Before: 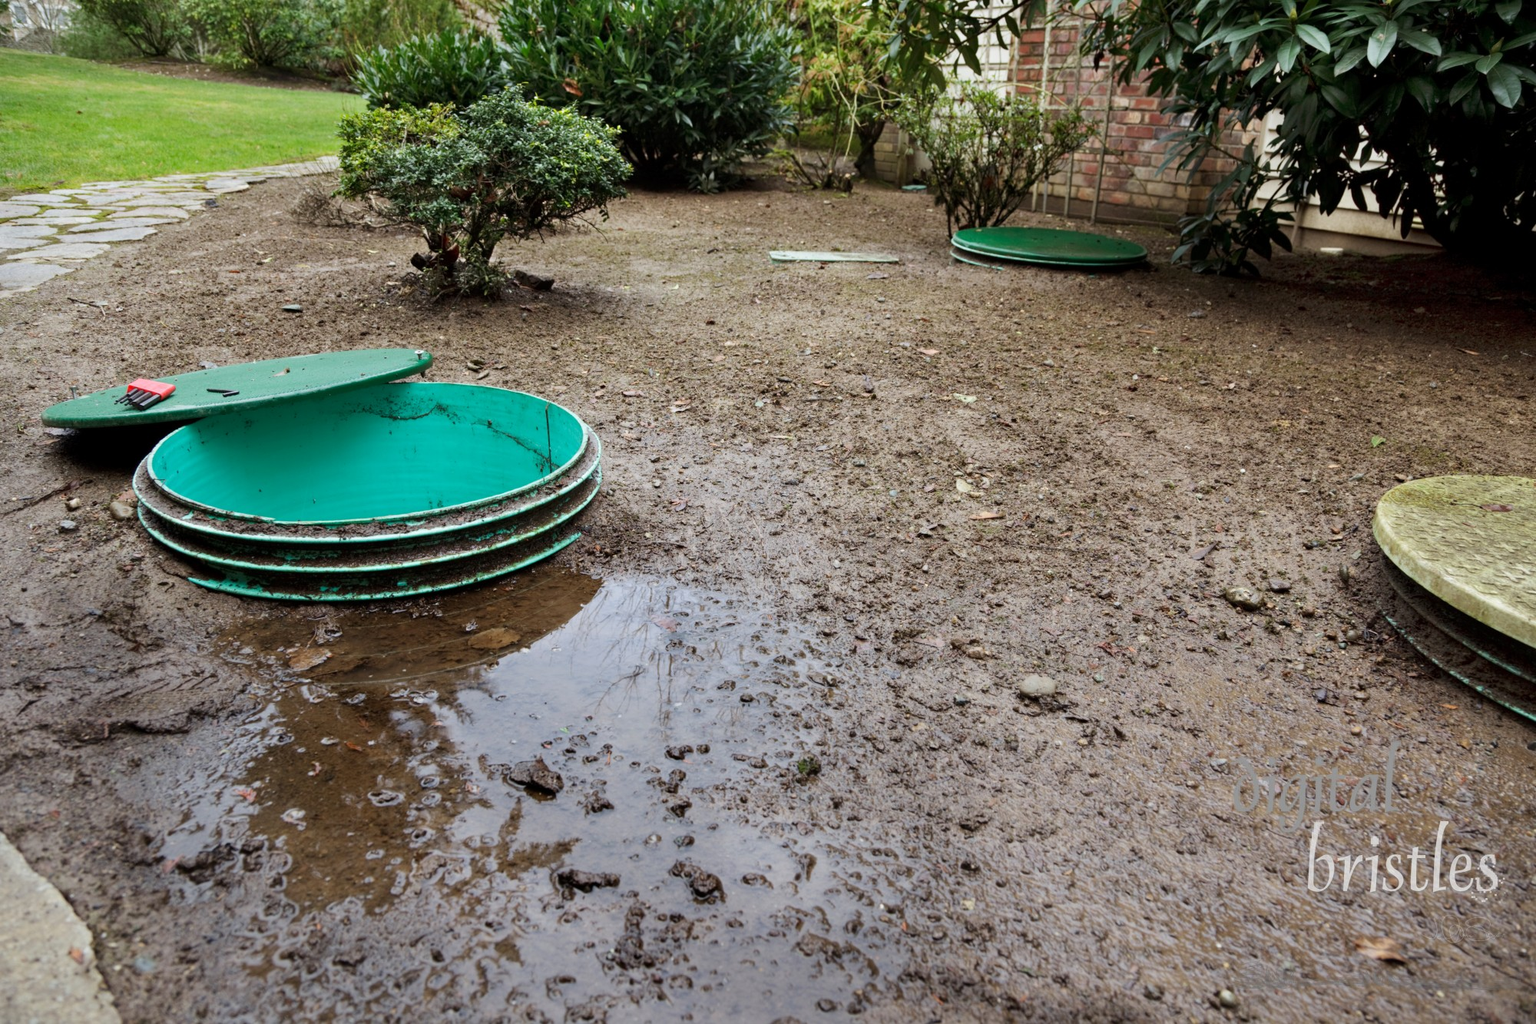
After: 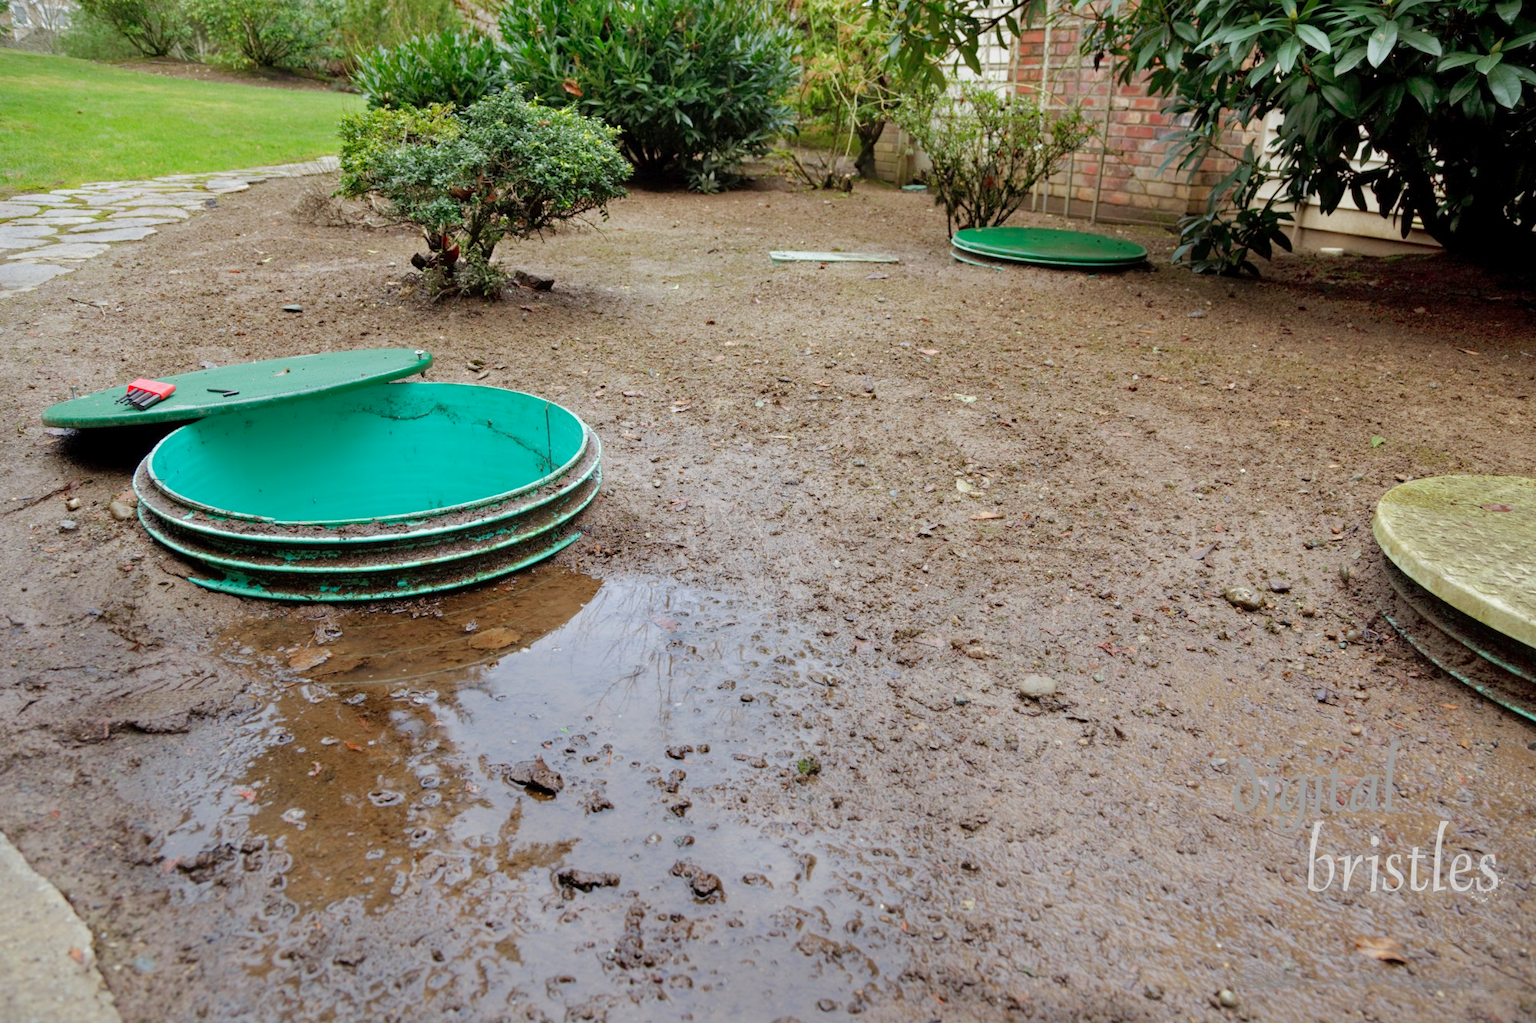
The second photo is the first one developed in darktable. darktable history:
tone curve: curves: ch0 [(0, 0) (0.004, 0.008) (0.077, 0.156) (0.169, 0.29) (0.774, 0.774) (1, 1)], color space Lab, linked channels, preserve colors none
tone equalizer: edges refinement/feathering 500, mask exposure compensation -1.24 EV, preserve details no
